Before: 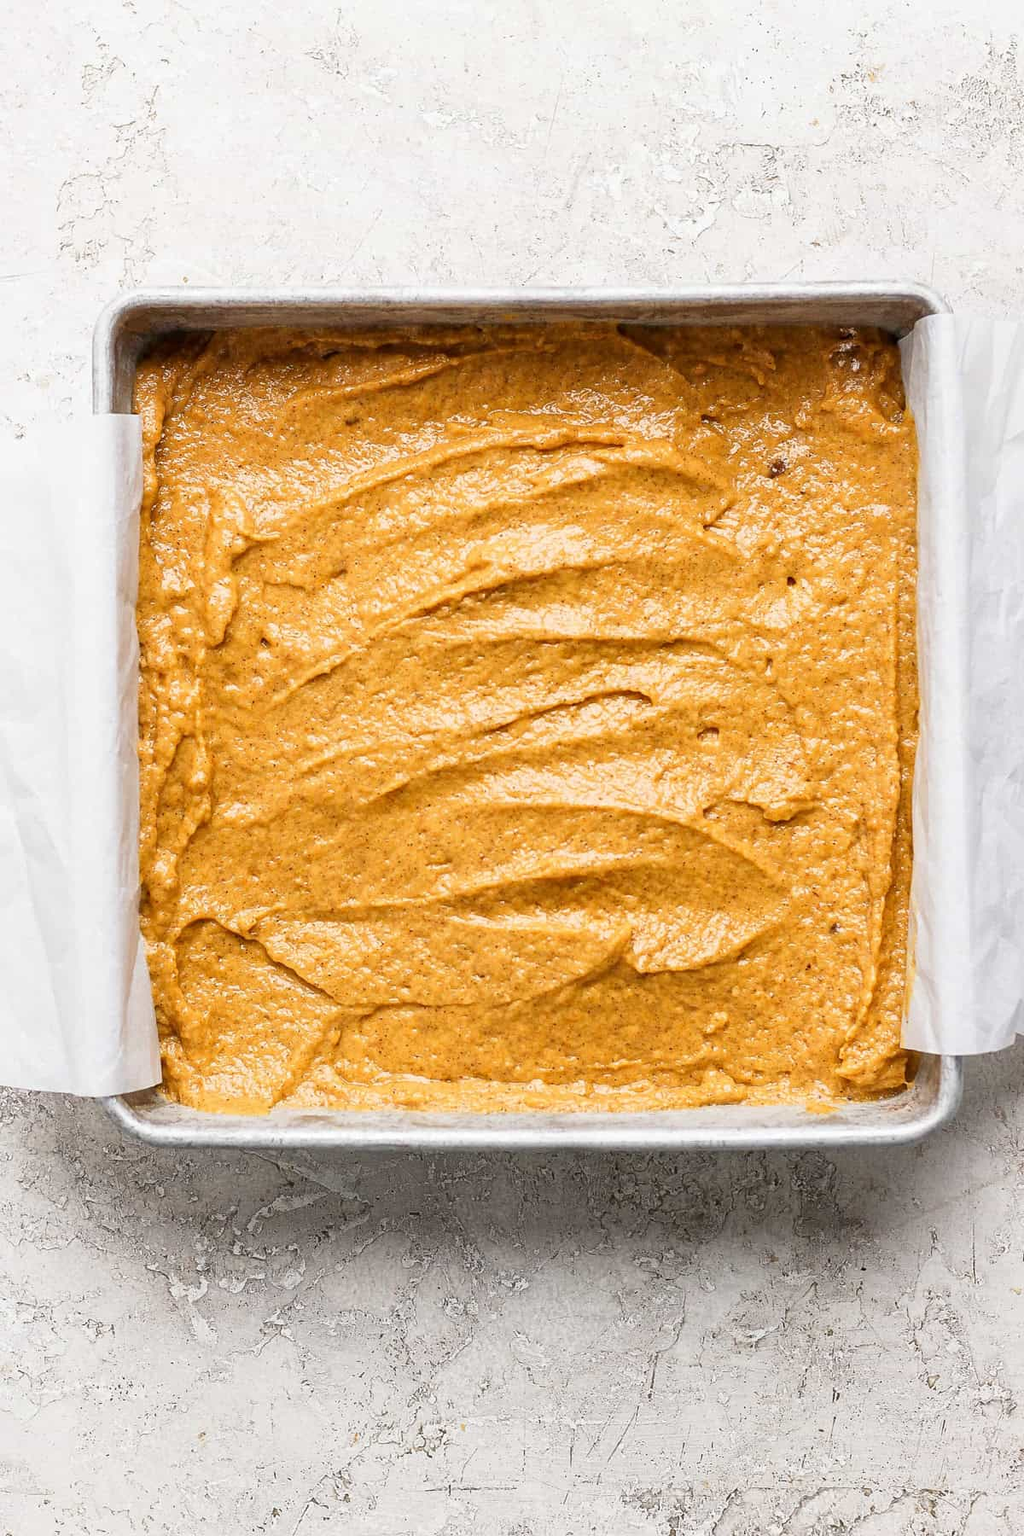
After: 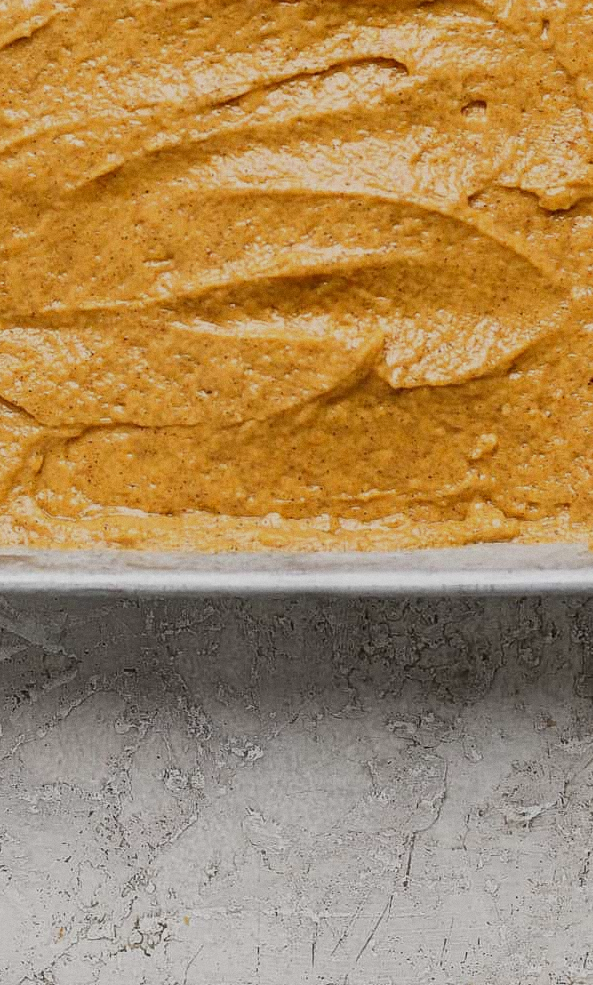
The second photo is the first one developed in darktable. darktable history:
crop: left 29.672%, top 41.786%, right 20.851%, bottom 3.487%
exposure: exposure -0.582 EV, compensate highlight preservation false
grain: coarseness 0.09 ISO, strength 16.61%
